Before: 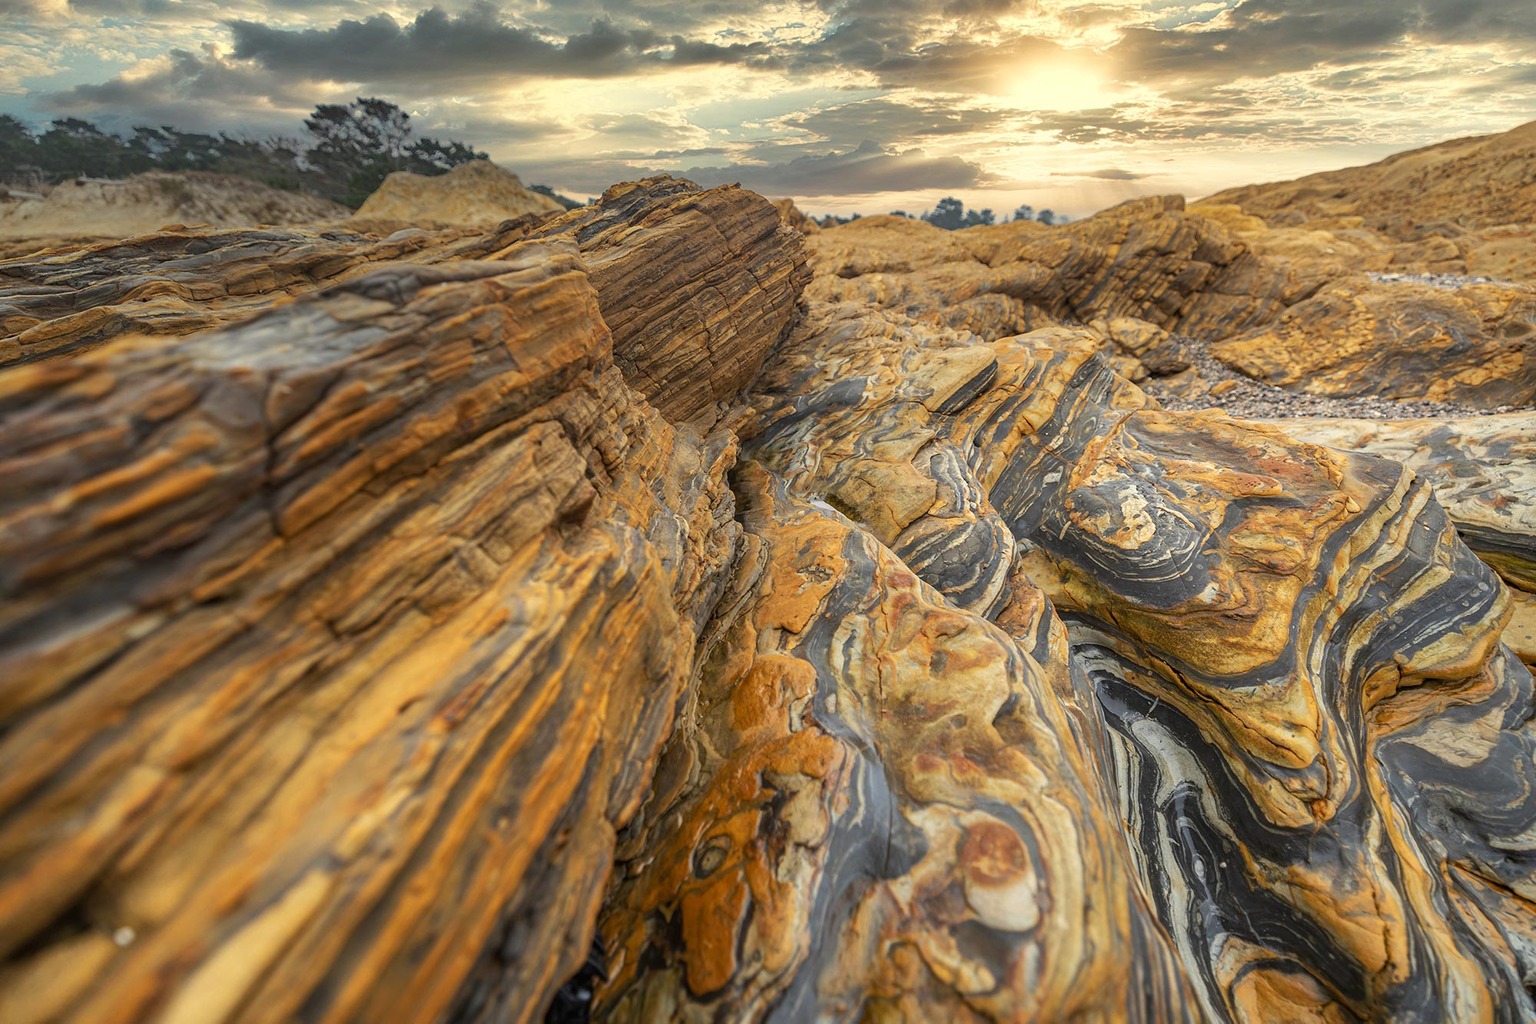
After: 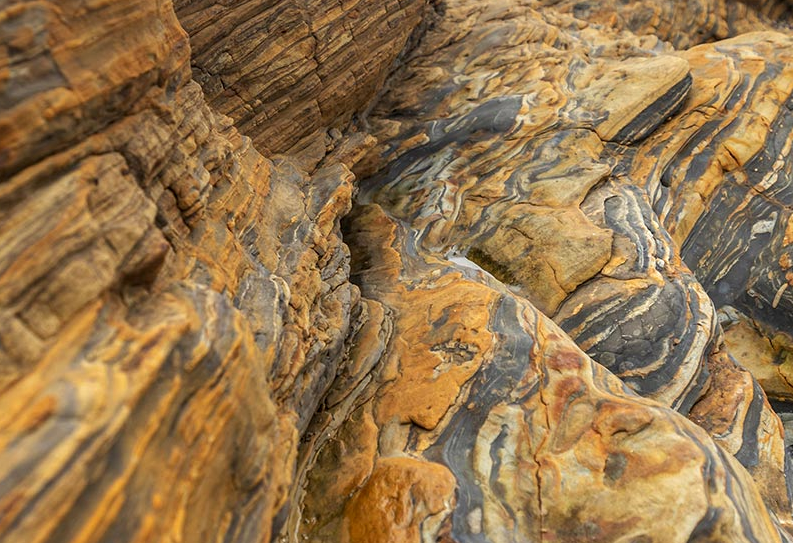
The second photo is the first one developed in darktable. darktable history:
tone equalizer: on, module defaults
crop: left 30.364%, top 29.636%, right 29.949%, bottom 29.558%
local contrast: highlights 103%, shadows 101%, detail 119%, midtone range 0.2
